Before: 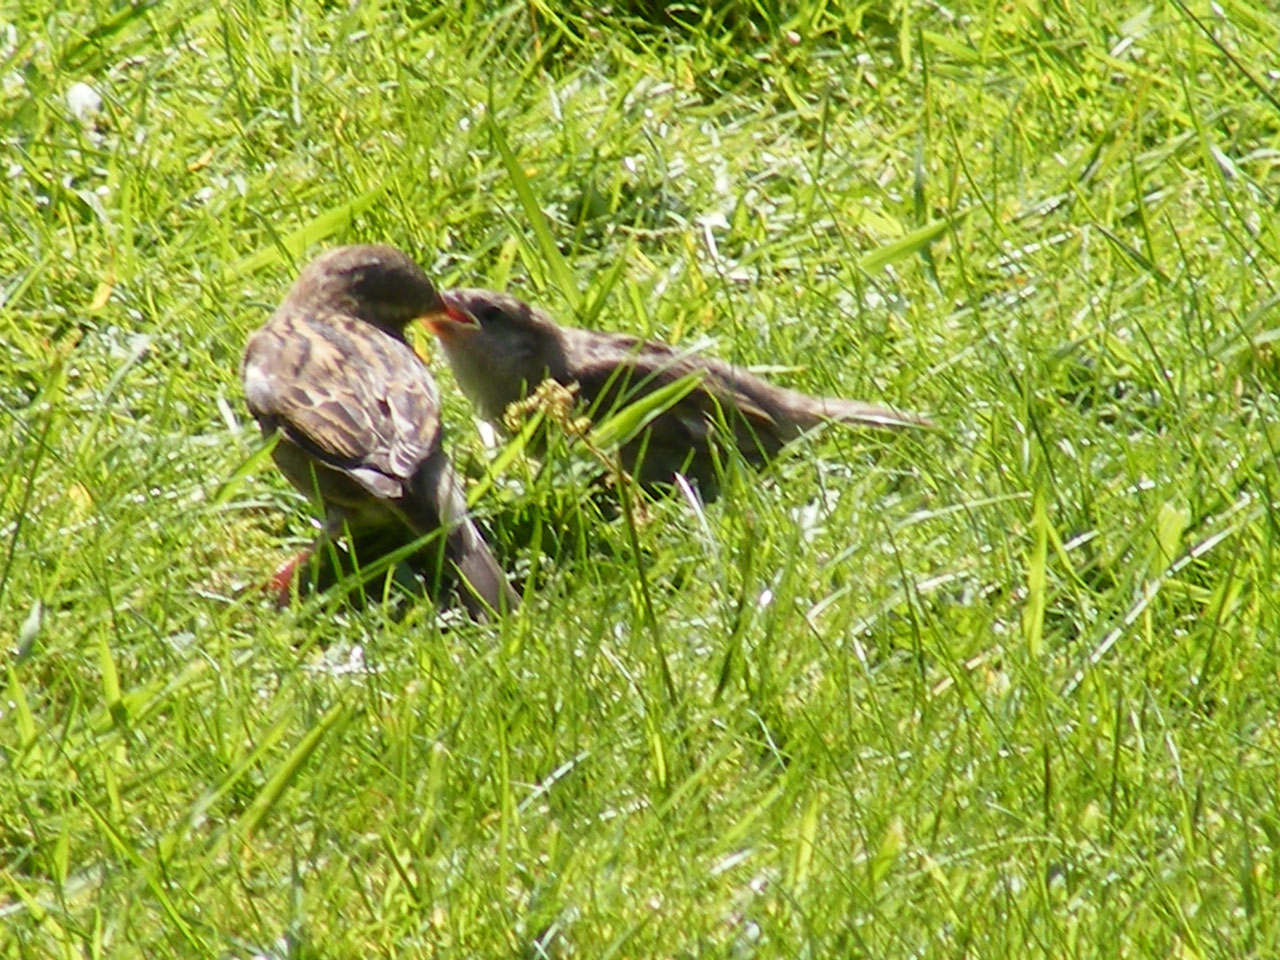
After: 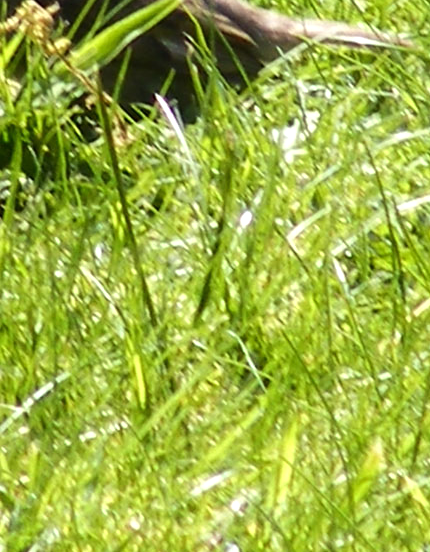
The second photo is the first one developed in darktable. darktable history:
tone equalizer: -8 EV -0.389 EV, -7 EV -0.389 EV, -6 EV -0.322 EV, -5 EV -0.242 EV, -3 EV 0.248 EV, -2 EV 0.328 EV, -1 EV 0.401 EV, +0 EV 0.446 EV, edges refinement/feathering 500, mask exposure compensation -1.57 EV, preserve details no
crop: left 40.644%, top 39.565%, right 25.713%, bottom 2.864%
